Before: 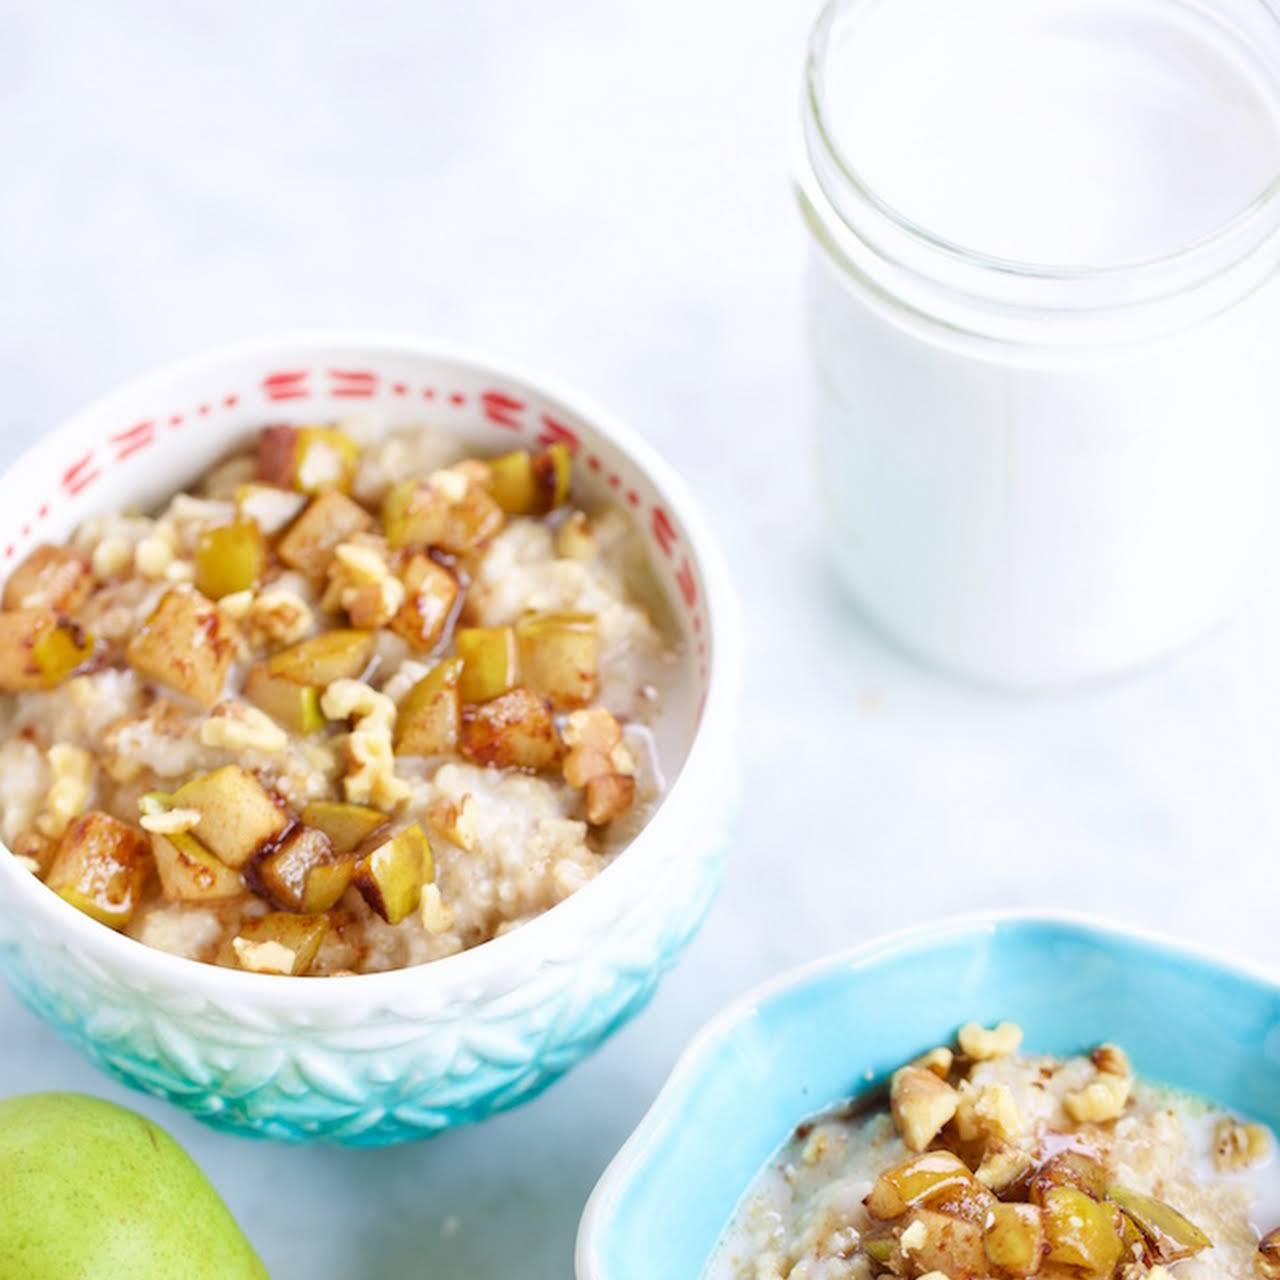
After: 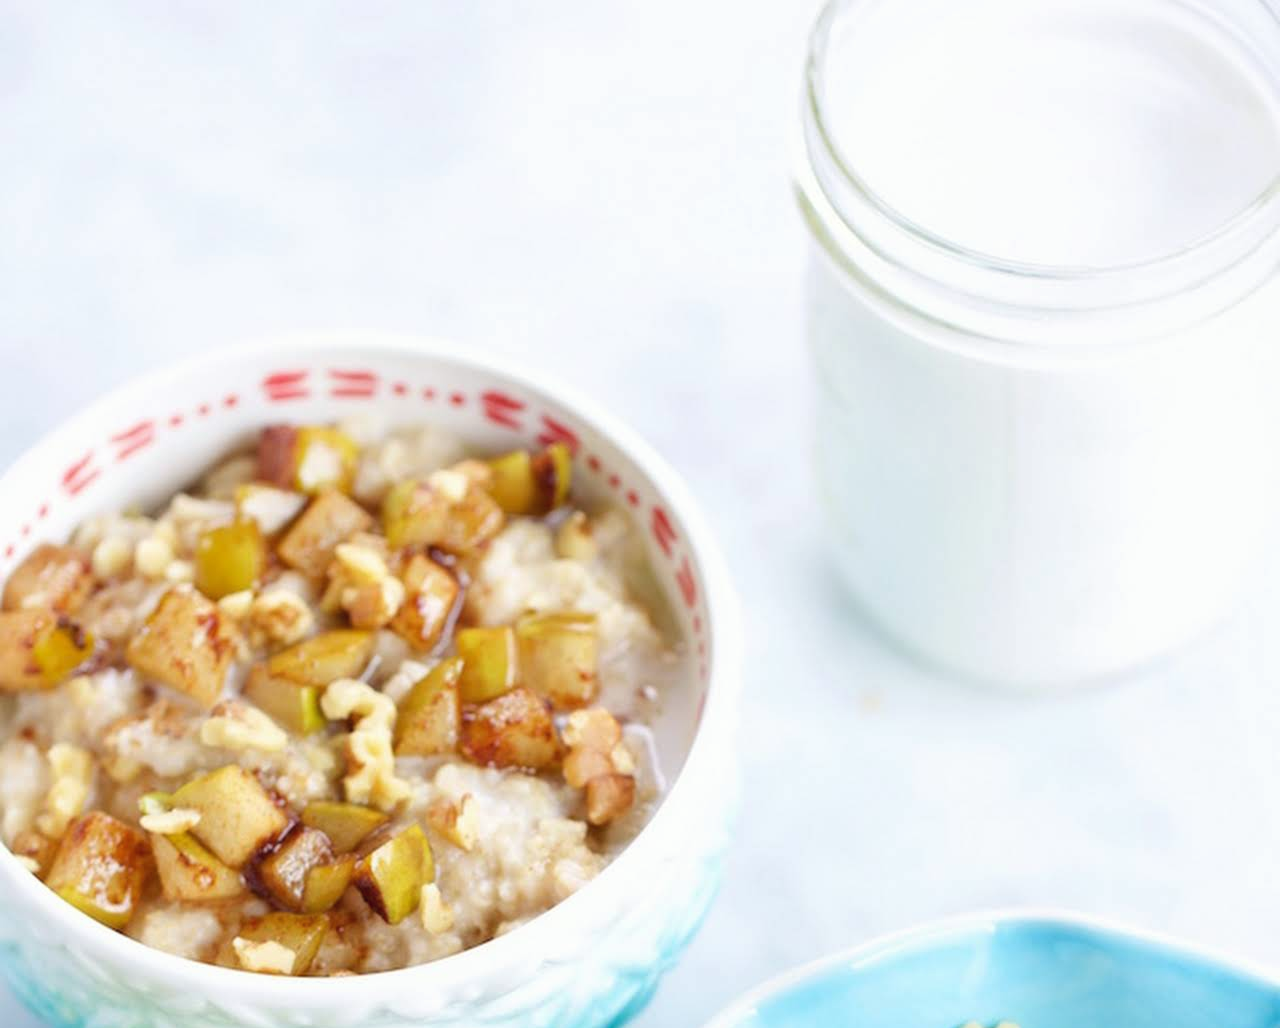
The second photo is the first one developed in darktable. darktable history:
color correction: highlights a* 0.207, highlights b* 2.7, shadows a* -0.874, shadows b* -4.78
crop: bottom 19.644%
white balance: red 0.986, blue 1.01
